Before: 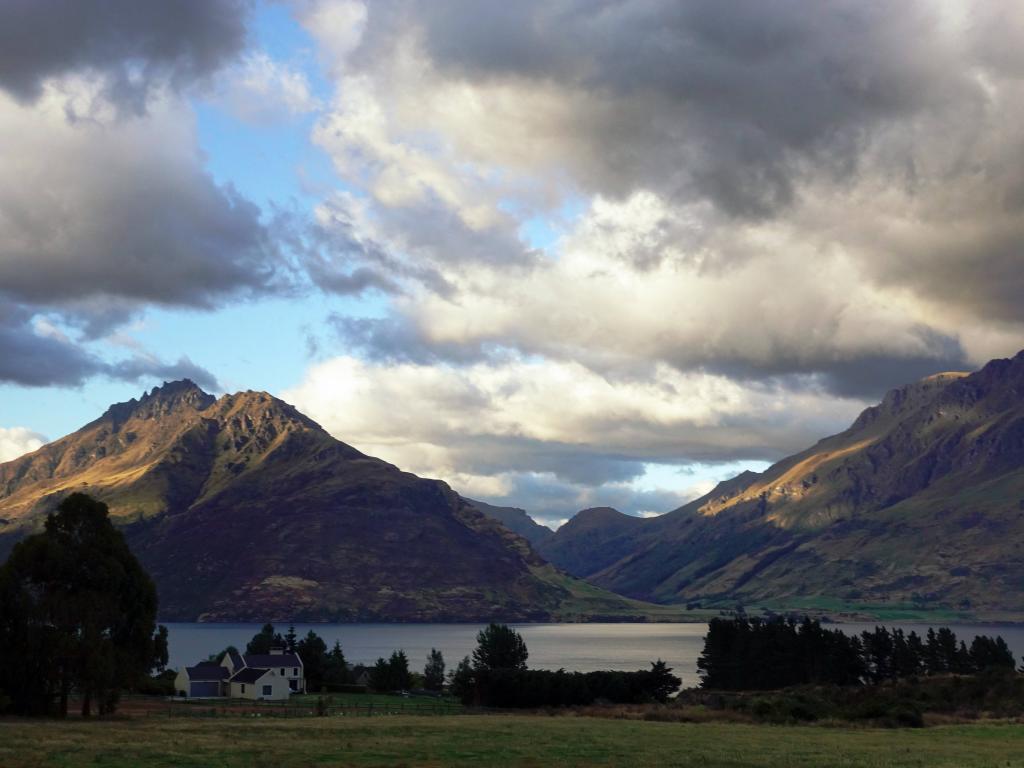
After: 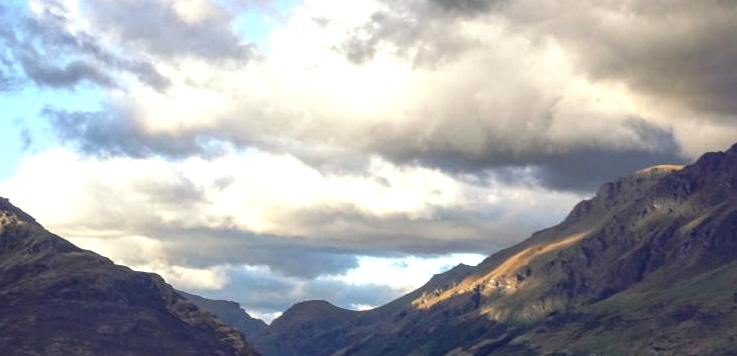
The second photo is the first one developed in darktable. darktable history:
crop and rotate: left 27.931%, top 27.011%, bottom 26.514%
exposure: exposure 0.431 EV, compensate highlight preservation false
local contrast: on, module defaults
